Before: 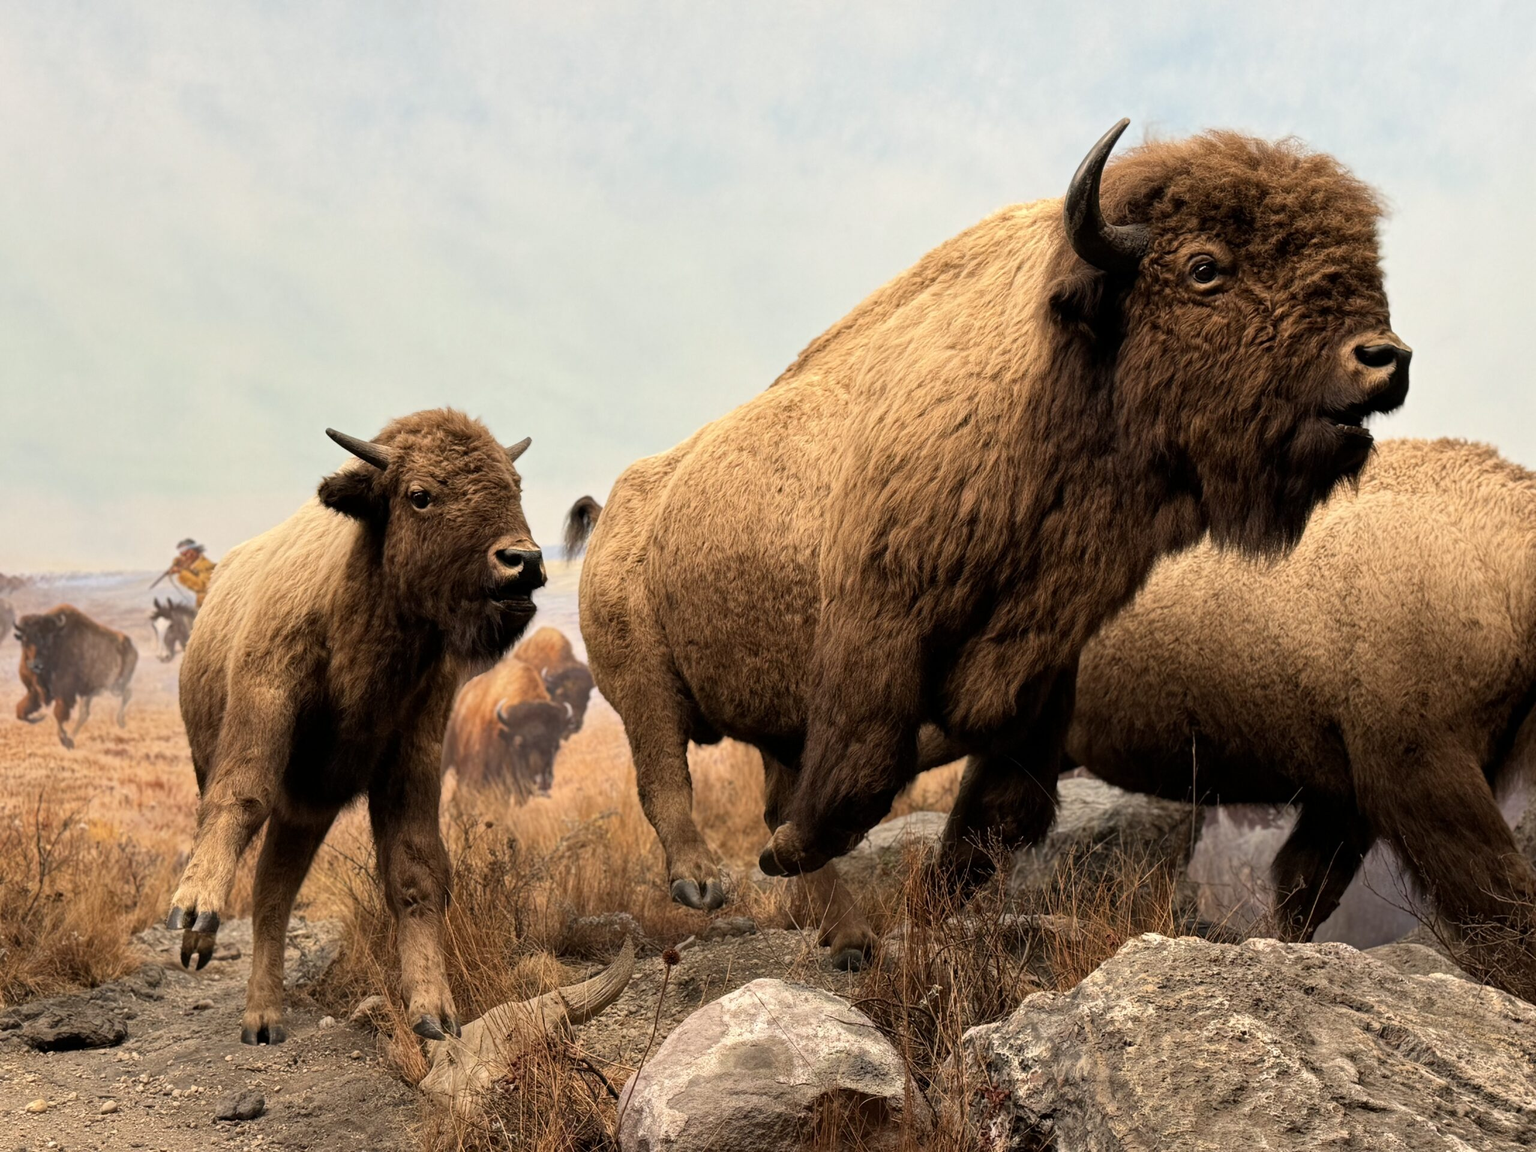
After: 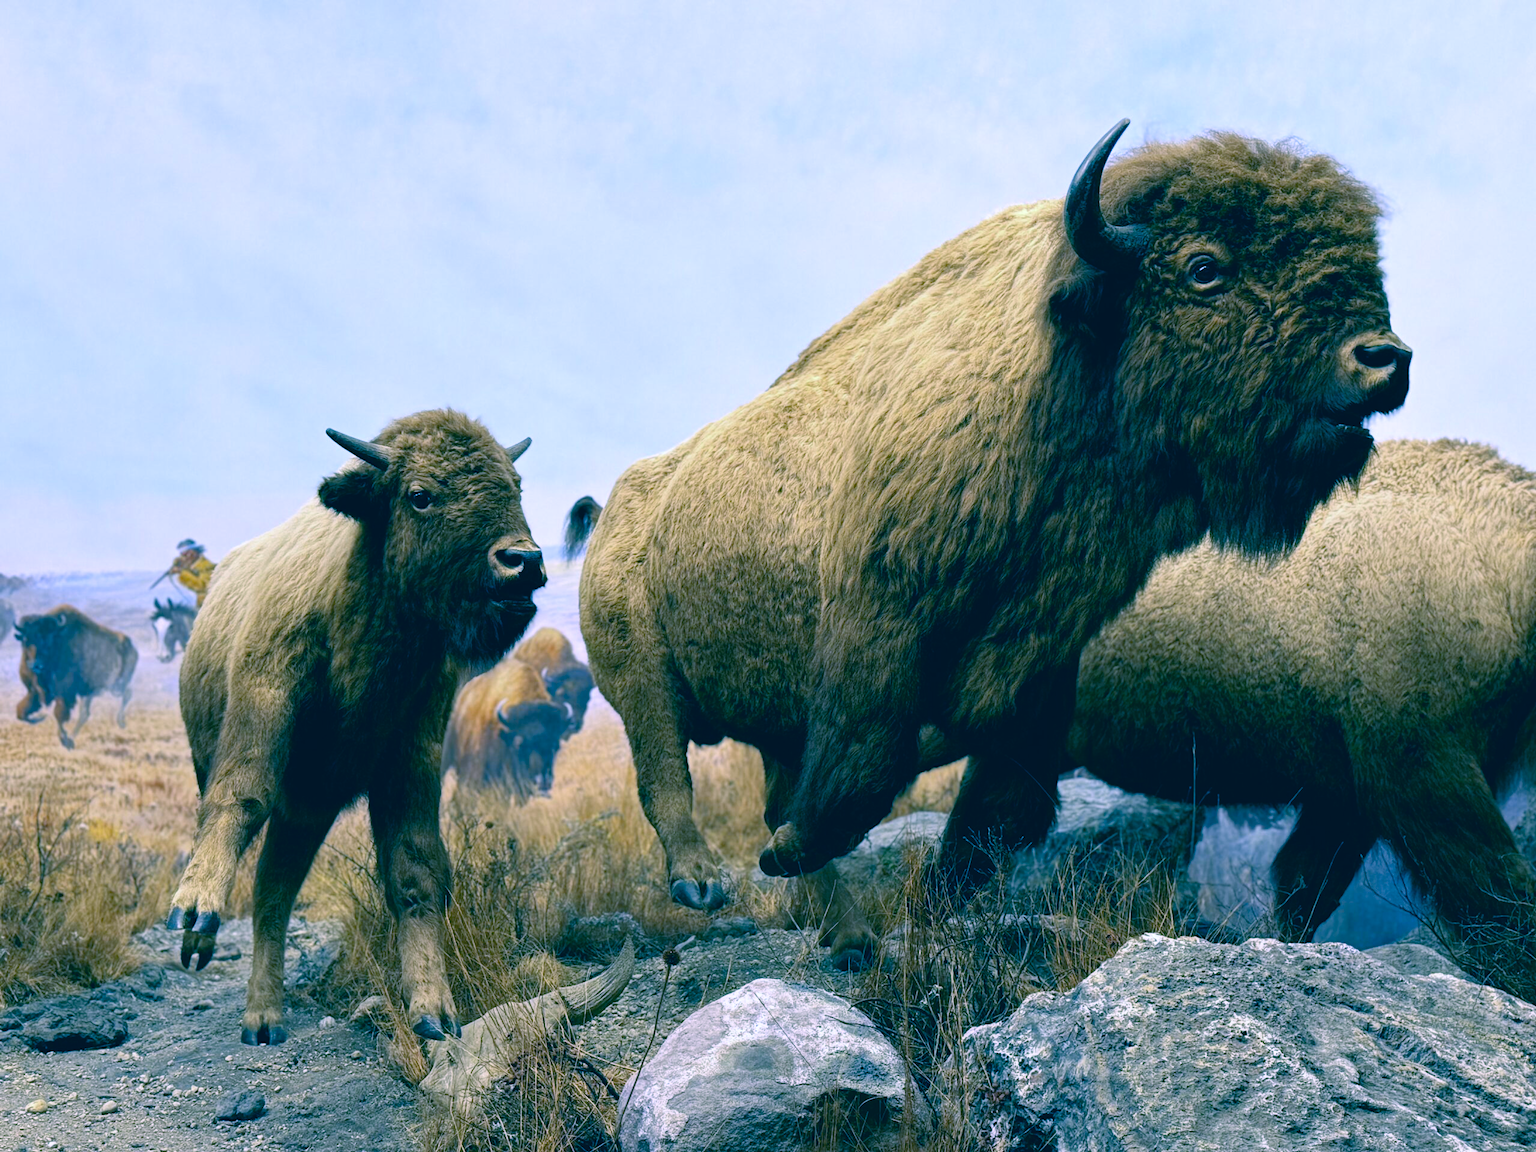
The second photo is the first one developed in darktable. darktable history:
color correction: highlights a* -15.58, highlights b* 40, shadows a* -40, shadows b* -26.18
color balance rgb: perceptual saturation grading › global saturation 20%, perceptual saturation grading › highlights 2.68%, perceptual saturation grading › shadows 50%
white balance: red 0.98, blue 1.61
